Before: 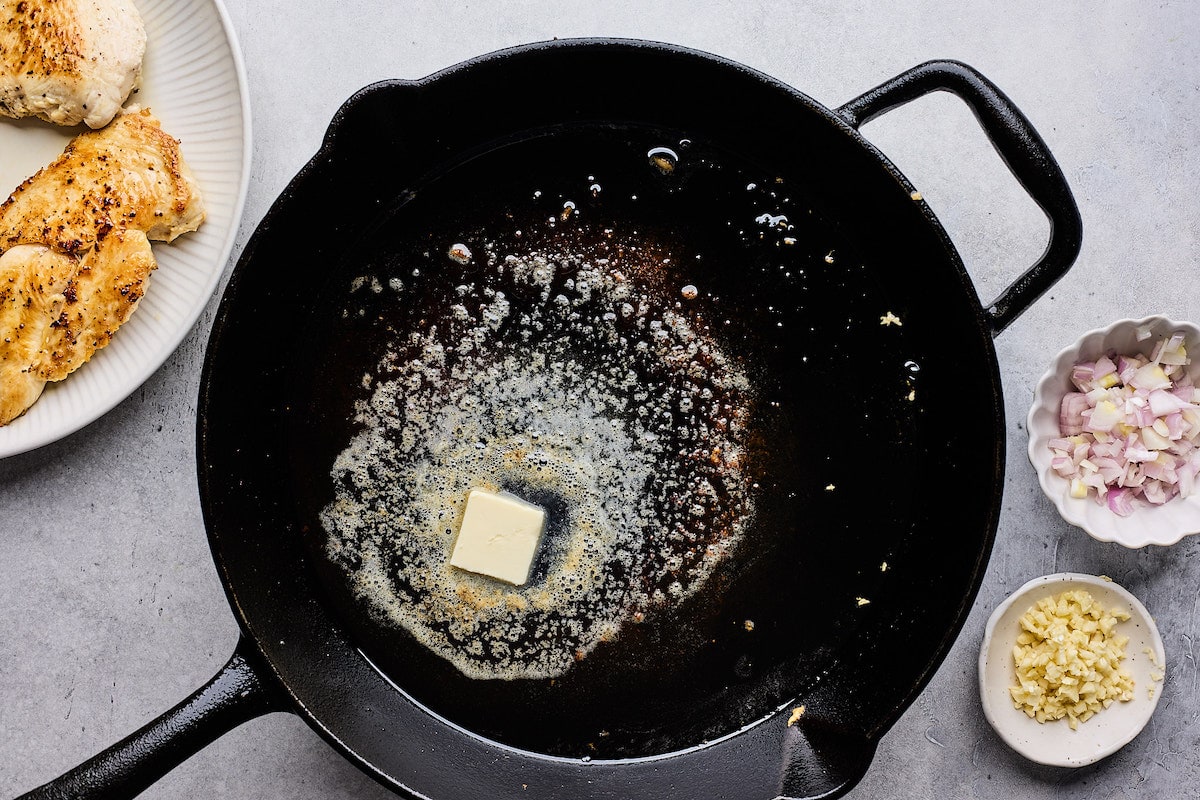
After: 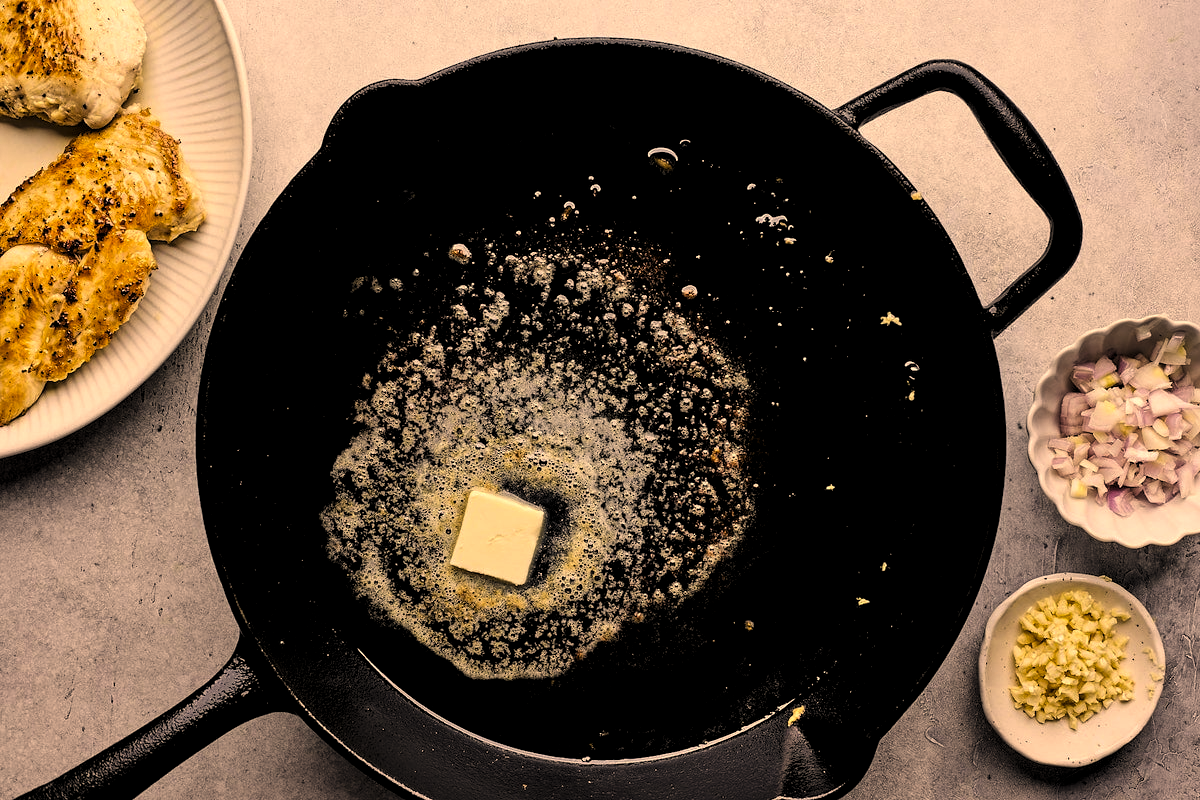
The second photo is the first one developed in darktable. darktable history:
levels: white 99.98%, levels [0.101, 0.578, 0.953]
color correction: highlights a* 14.81, highlights b* 30.83
